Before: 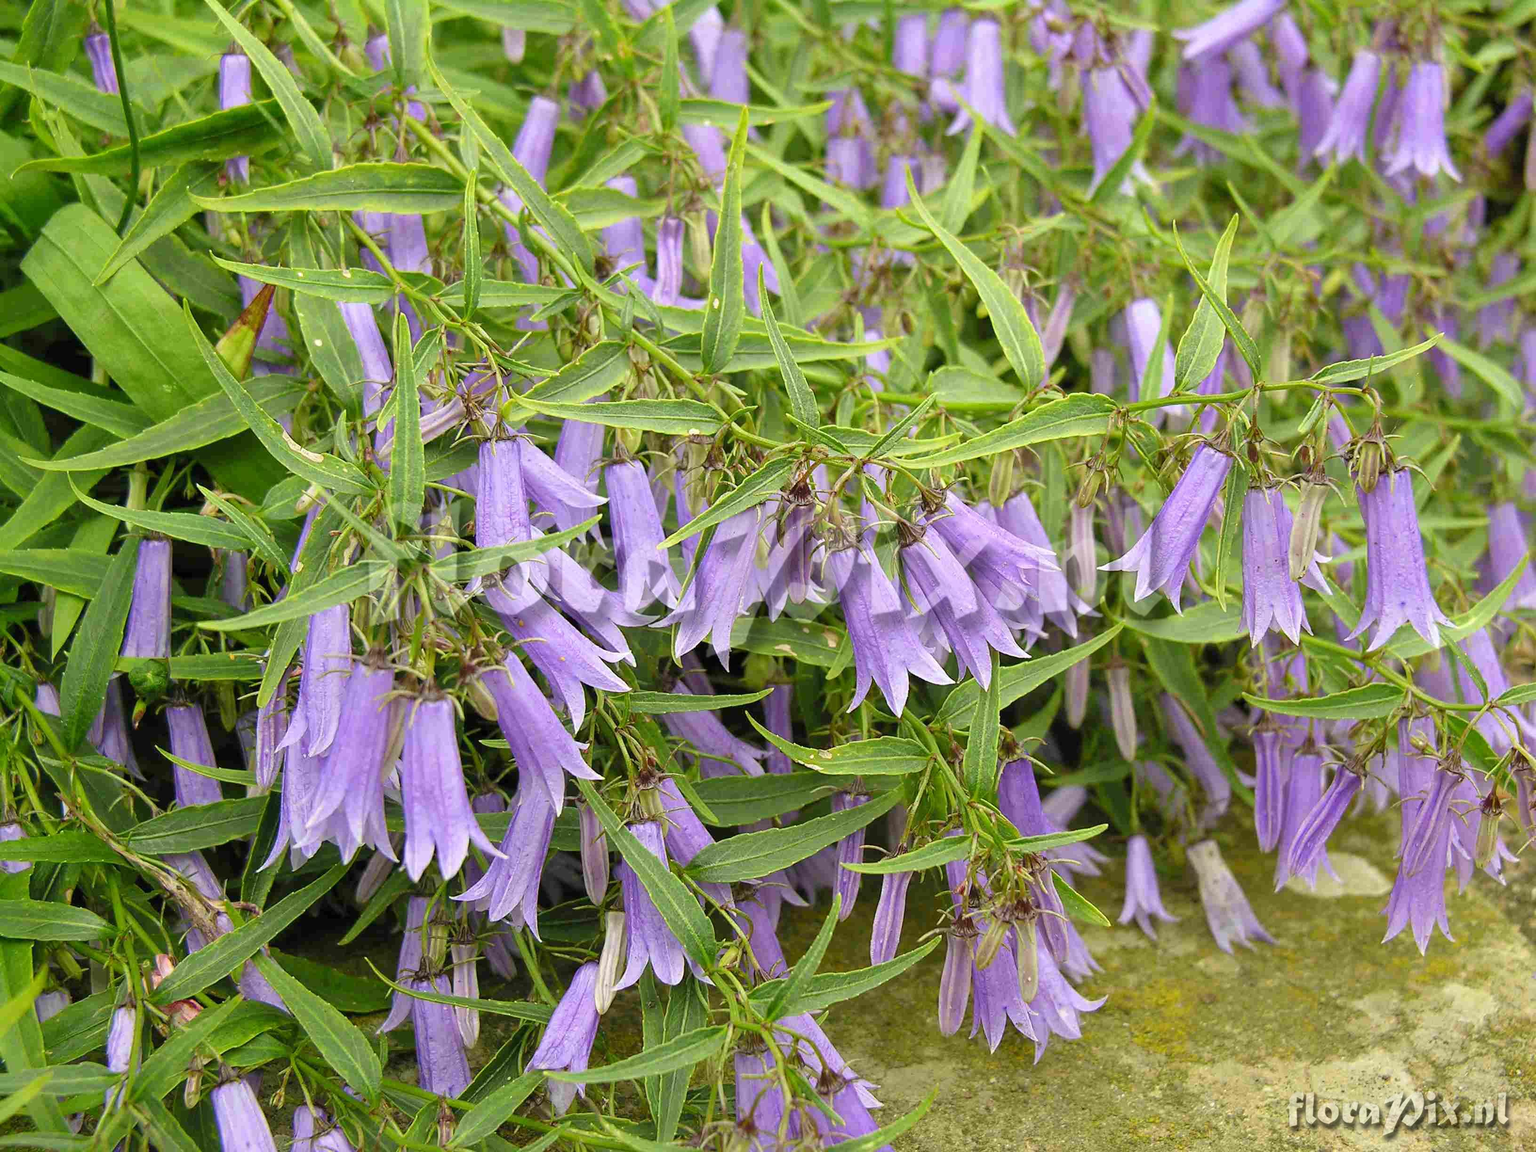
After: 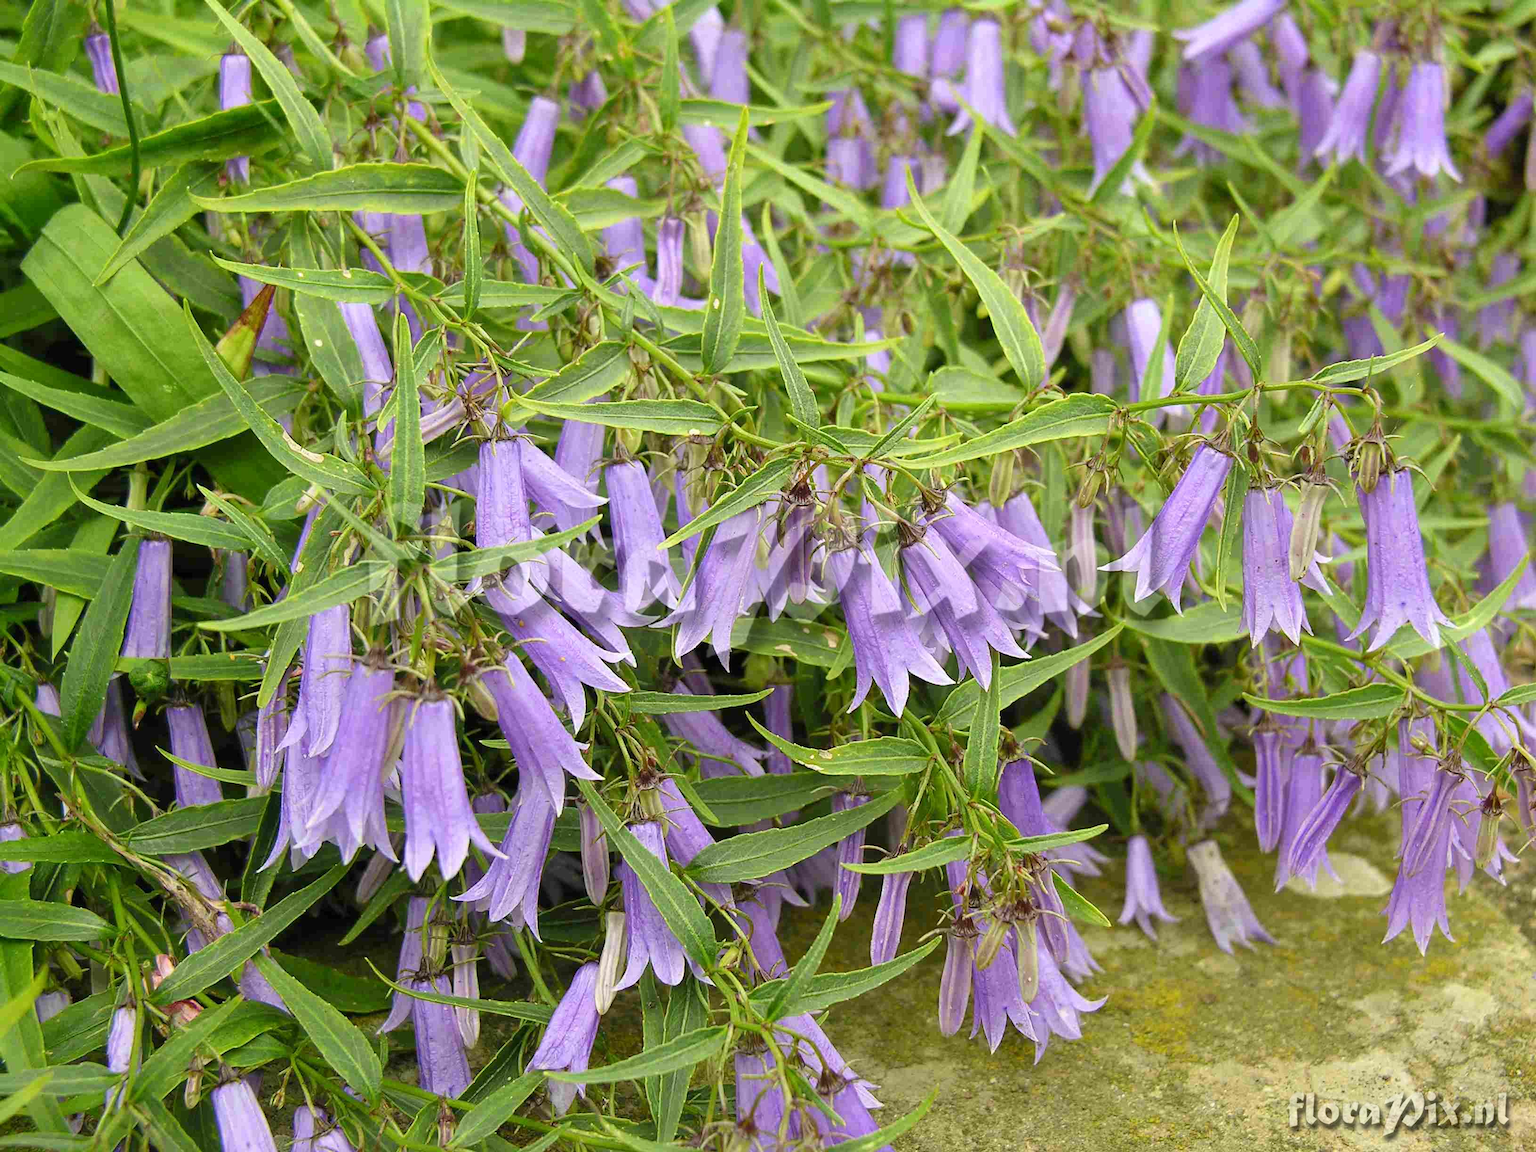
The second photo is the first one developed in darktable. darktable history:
contrast brightness saturation: contrast 0.071
